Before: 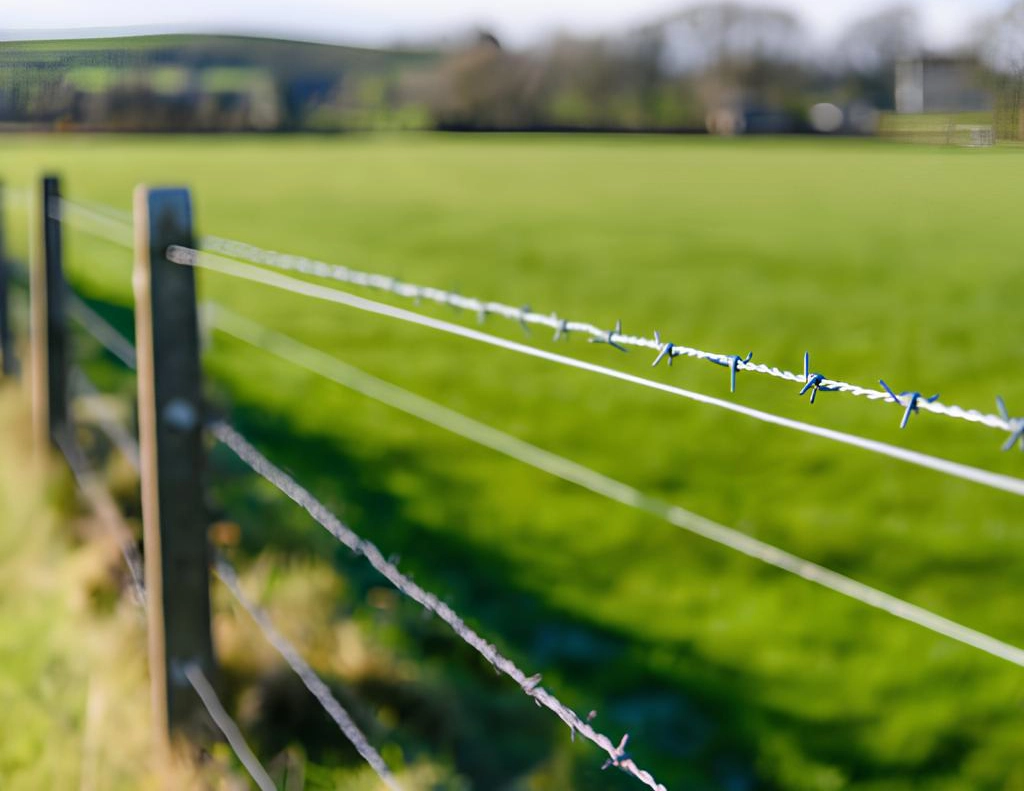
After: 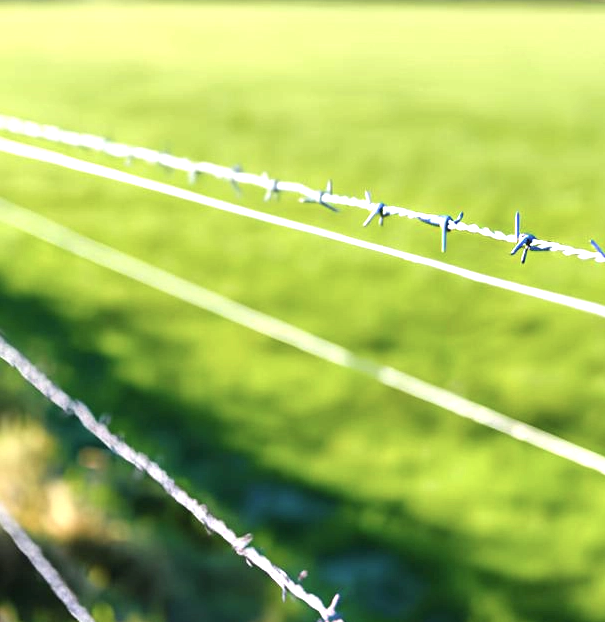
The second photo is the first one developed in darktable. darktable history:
contrast brightness saturation: saturation -0.17
crop and rotate: left 28.256%, top 17.734%, right 12.656%, bottom 3.573%
exposure: black level correction 0, exposure 1.2 EV, compensate exposure bias true, compensate highlight preservation false
